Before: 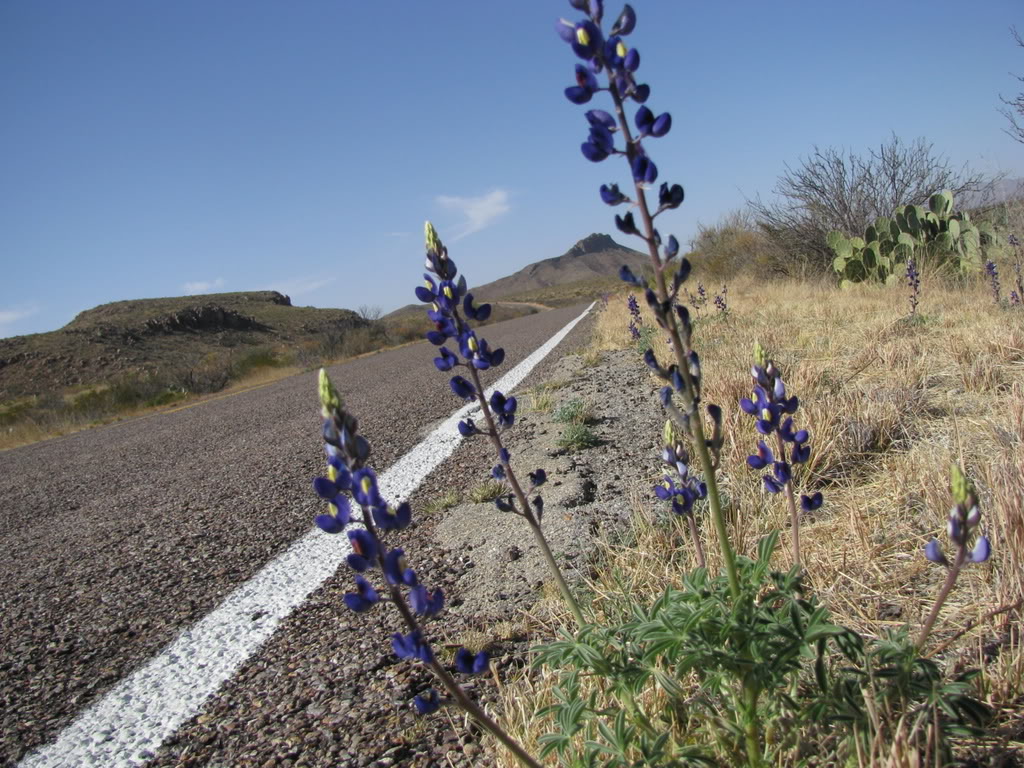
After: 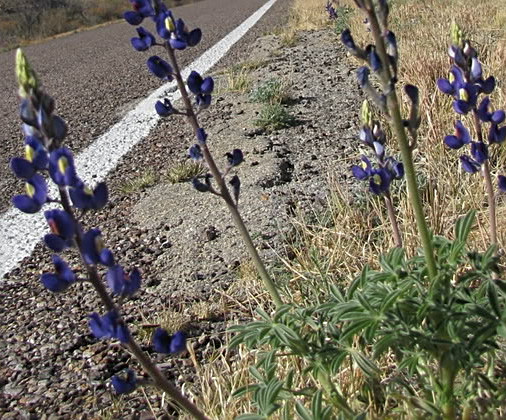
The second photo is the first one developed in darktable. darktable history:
crop: left 29.672%, top 41.786%, right 20.851%, bottom 3.487%
sharpen: on, module defaults
